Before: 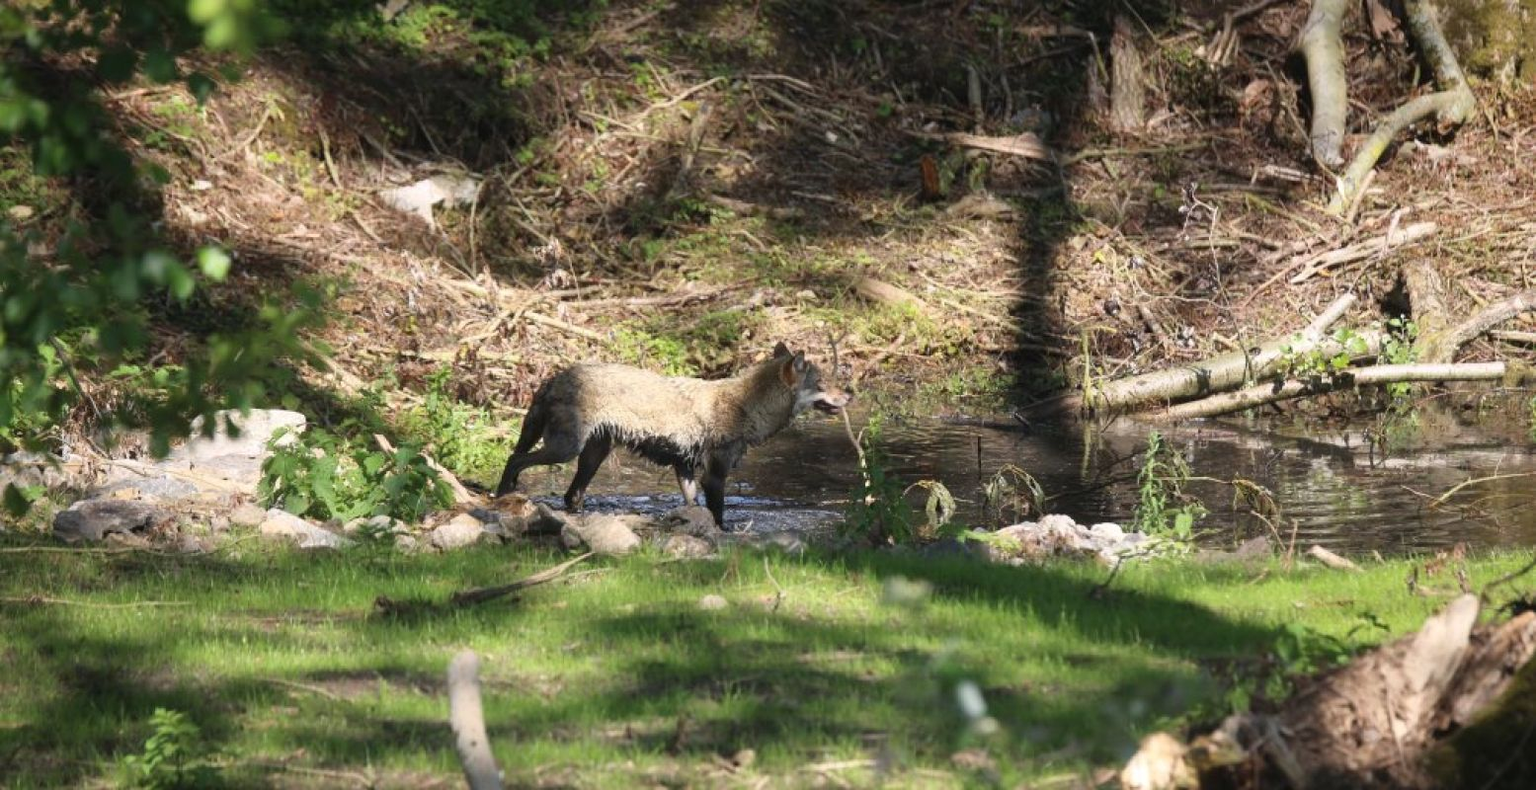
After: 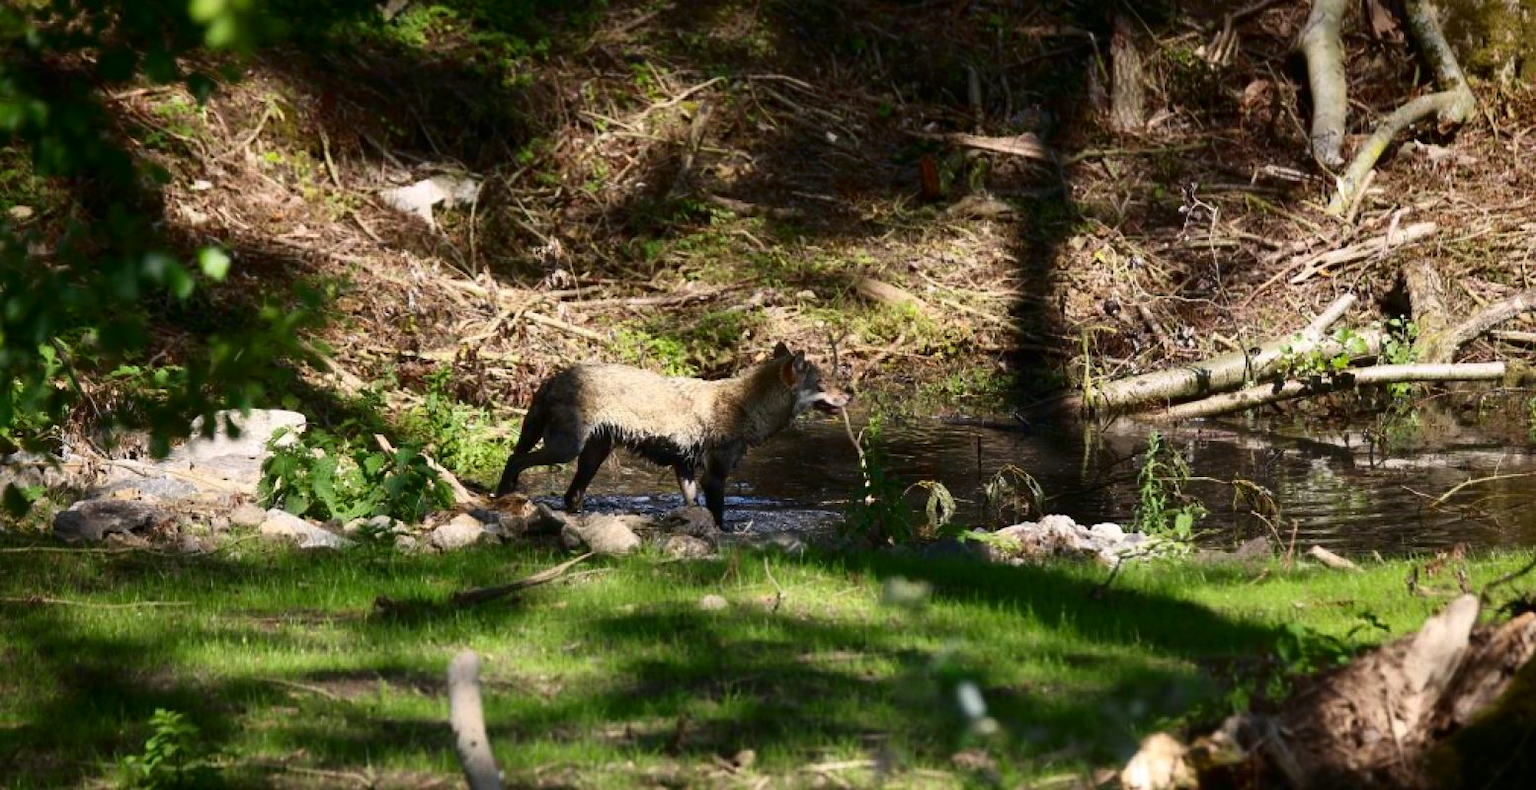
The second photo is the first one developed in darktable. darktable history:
contrast brightness saturation: contrast 0.132, brightness -0.221, saturation 0.138
